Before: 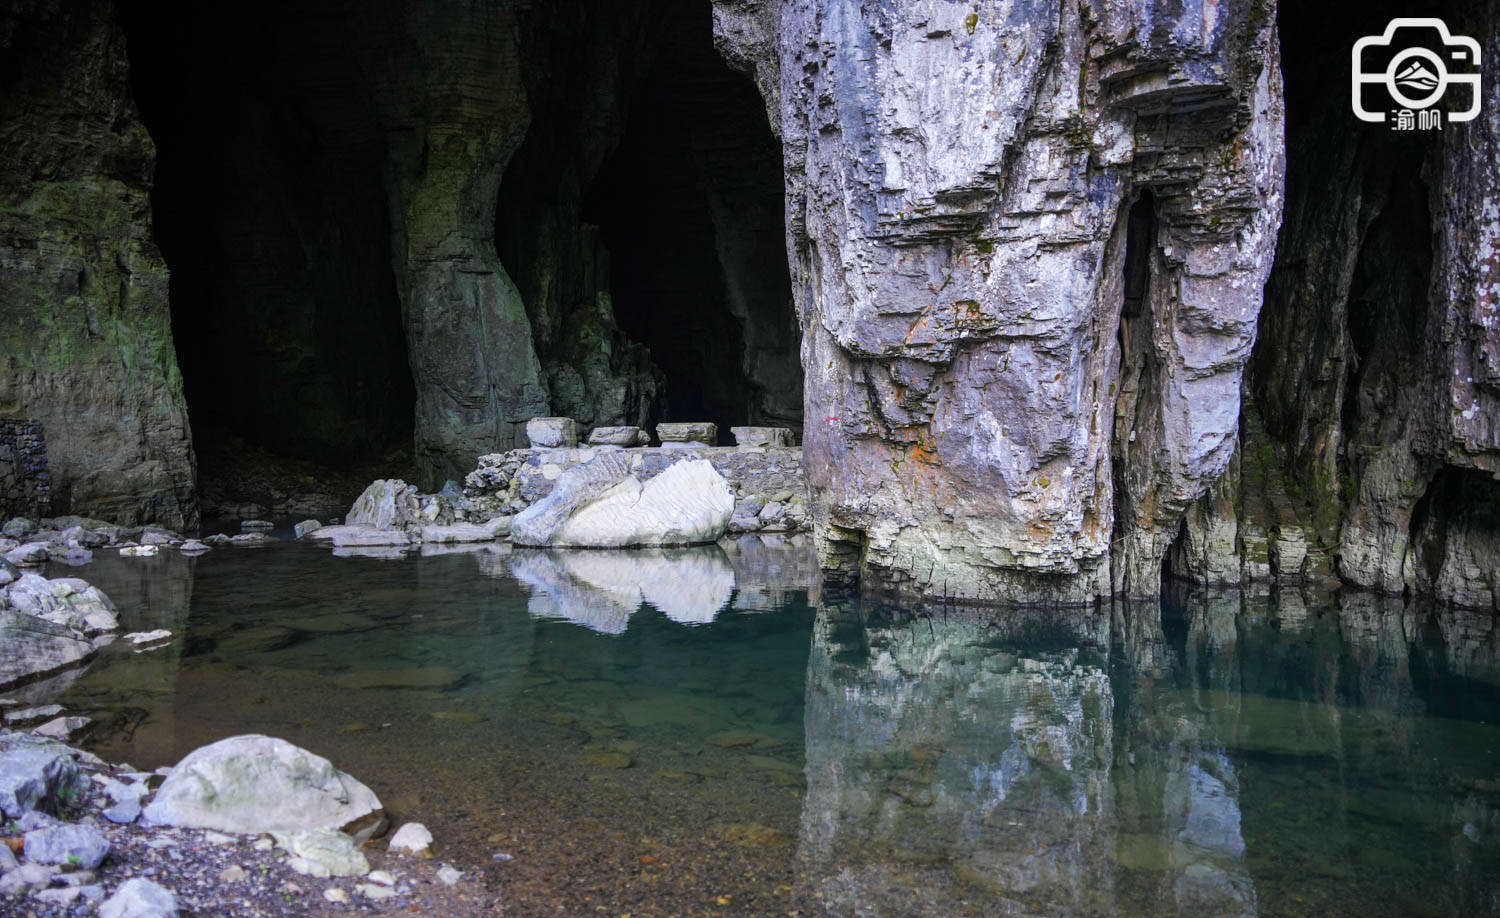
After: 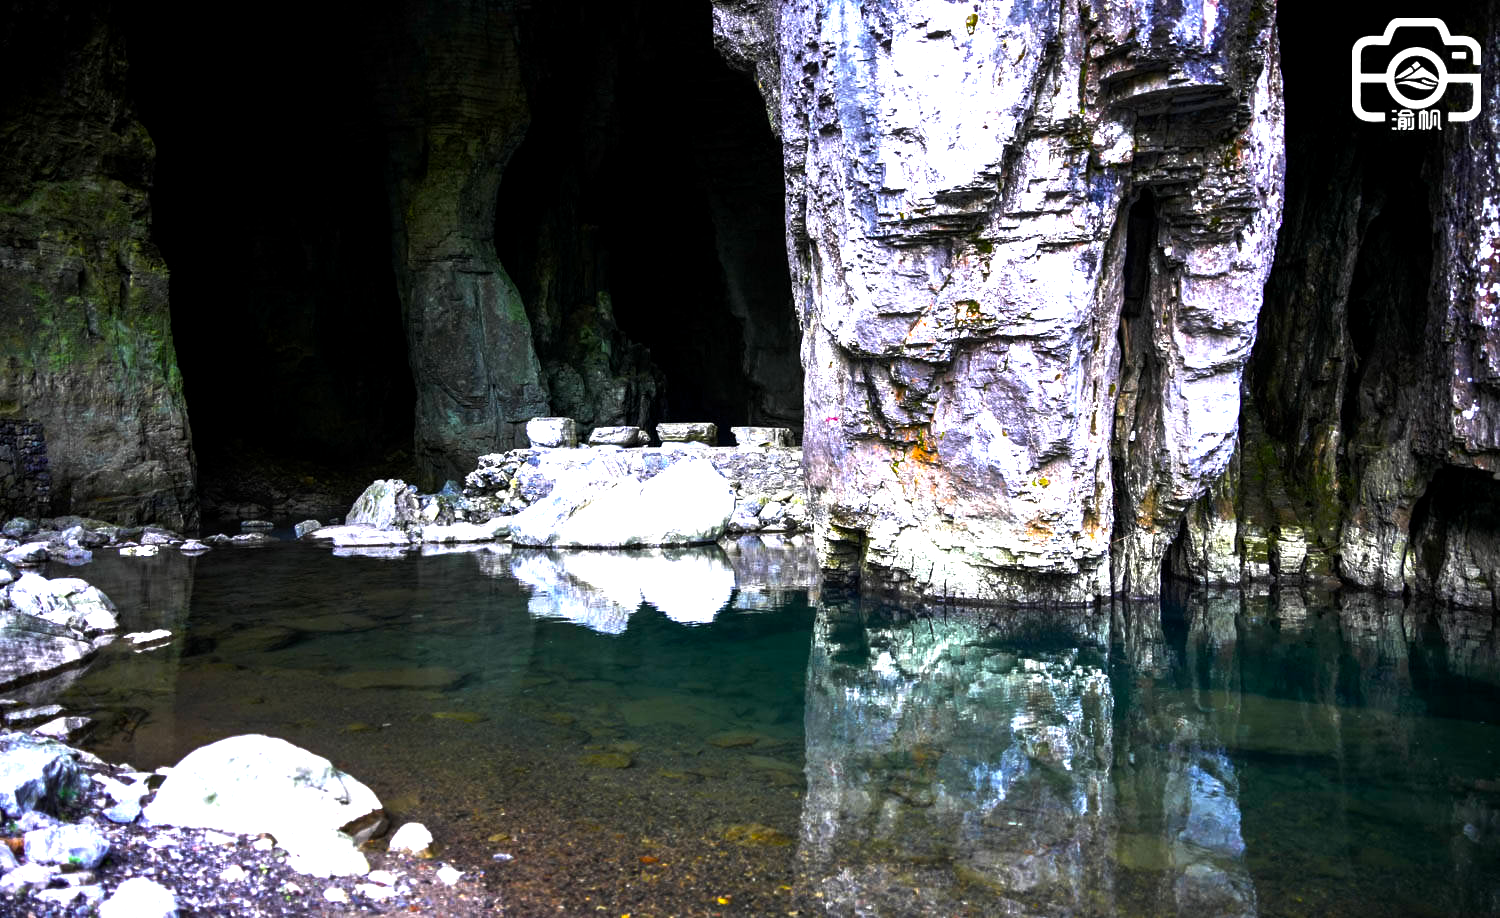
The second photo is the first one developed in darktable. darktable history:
exposure: compensate highlight preservation false
color balance rgb: global offset › luminance -0.277%, global offset › hue 260.12°, linear chroma grading › global chroma 13.284%, perceptual saturation grading › global saturation 29.682%, perceptual brilliance grading › highlights 74.947%, perceptual brilliance grading › shadows -29.586%
